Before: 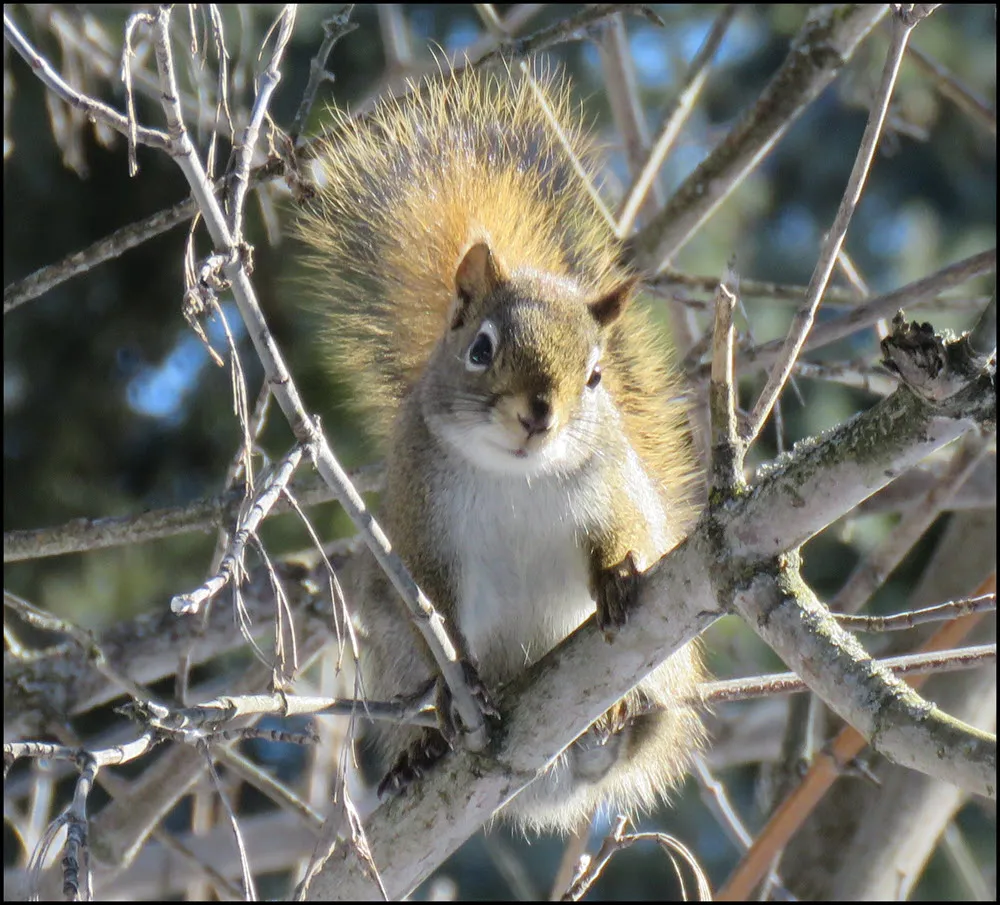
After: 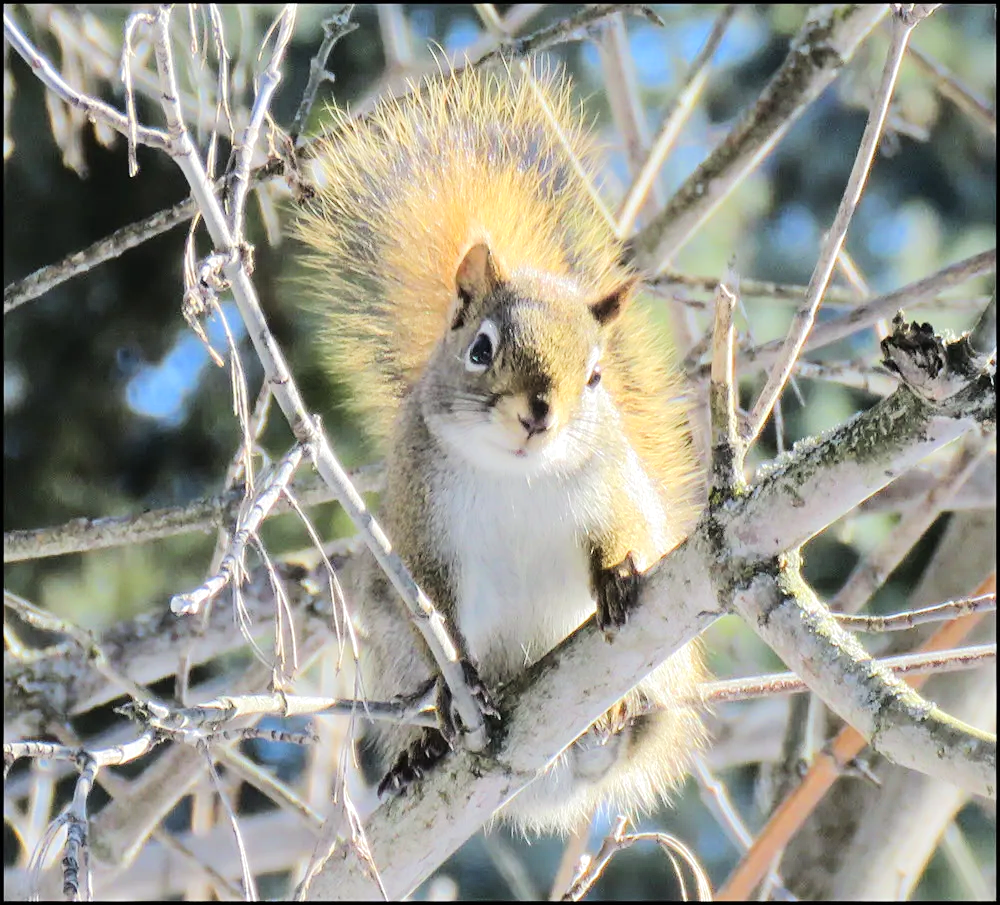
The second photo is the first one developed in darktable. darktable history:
sharpen: amount 0.209
tone equalizer: -7 EV 0.157 EV, -6 EV 0.622 EV, -5 EV 1.16 EV, -4 EV 1.36 EV, -3 EV 1.15 EV, -2 EV 0.6 EV, -1 EV 0.153 EV, edges refinement/feathering 500, mask exposure compensation -1.57 EV, preserve details no
